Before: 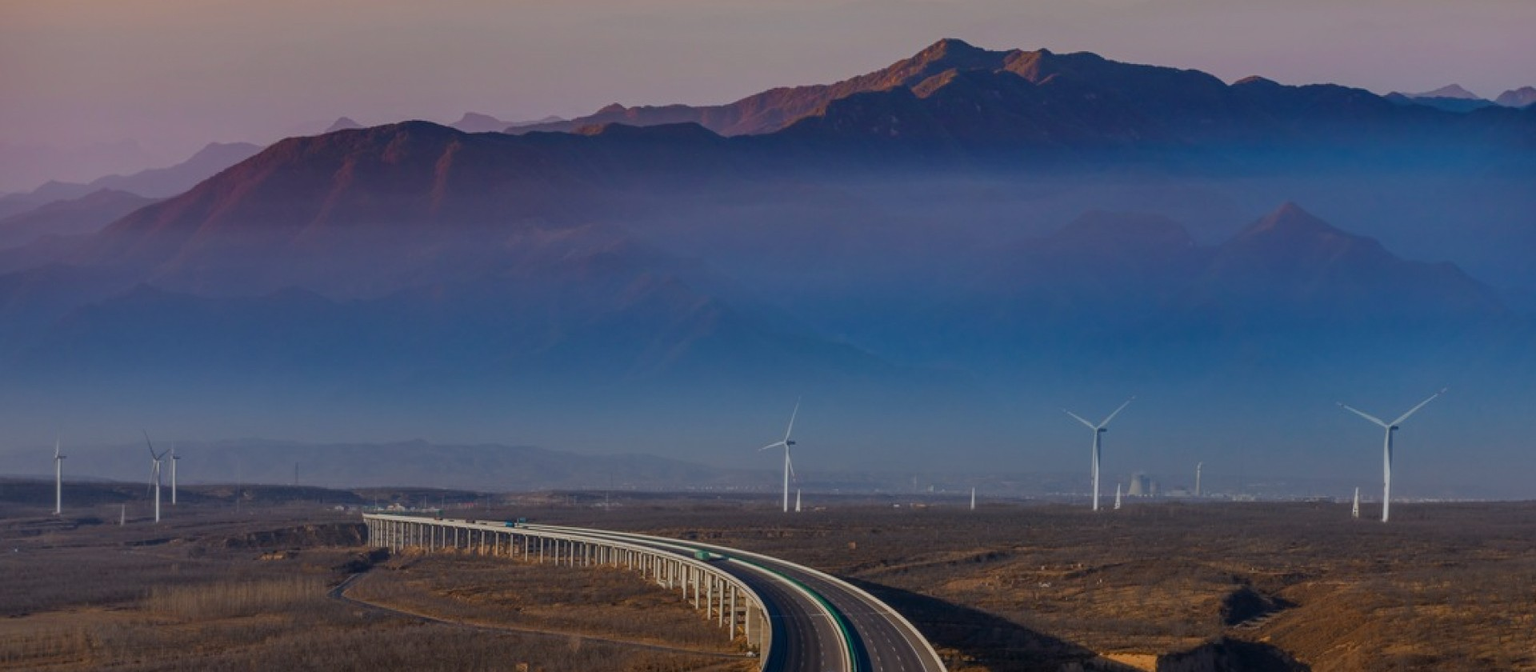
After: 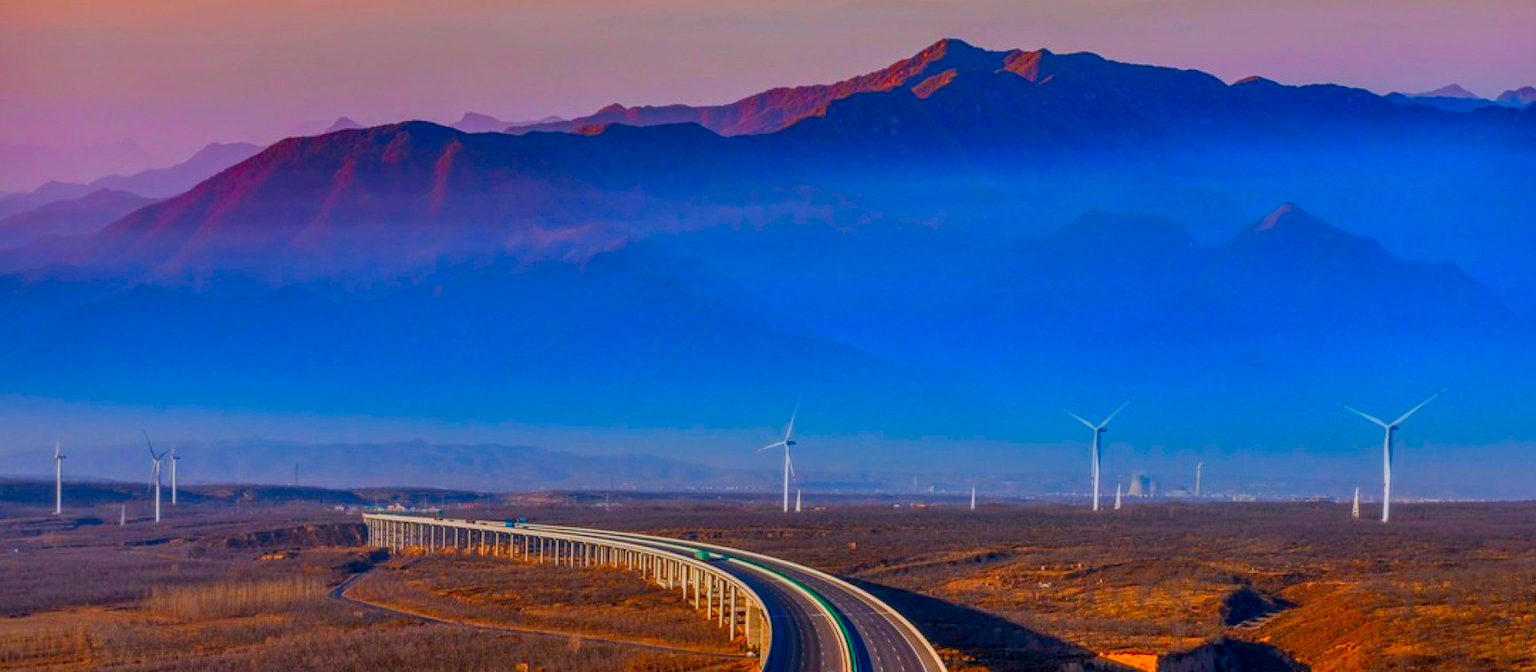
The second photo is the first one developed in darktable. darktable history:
color correction: highlights a* 1.49, highlights b* -1.76, saturation 2.49
shadows and highlights: low approximation 0.01, soften with gaussian
local contrast: detail 130%
